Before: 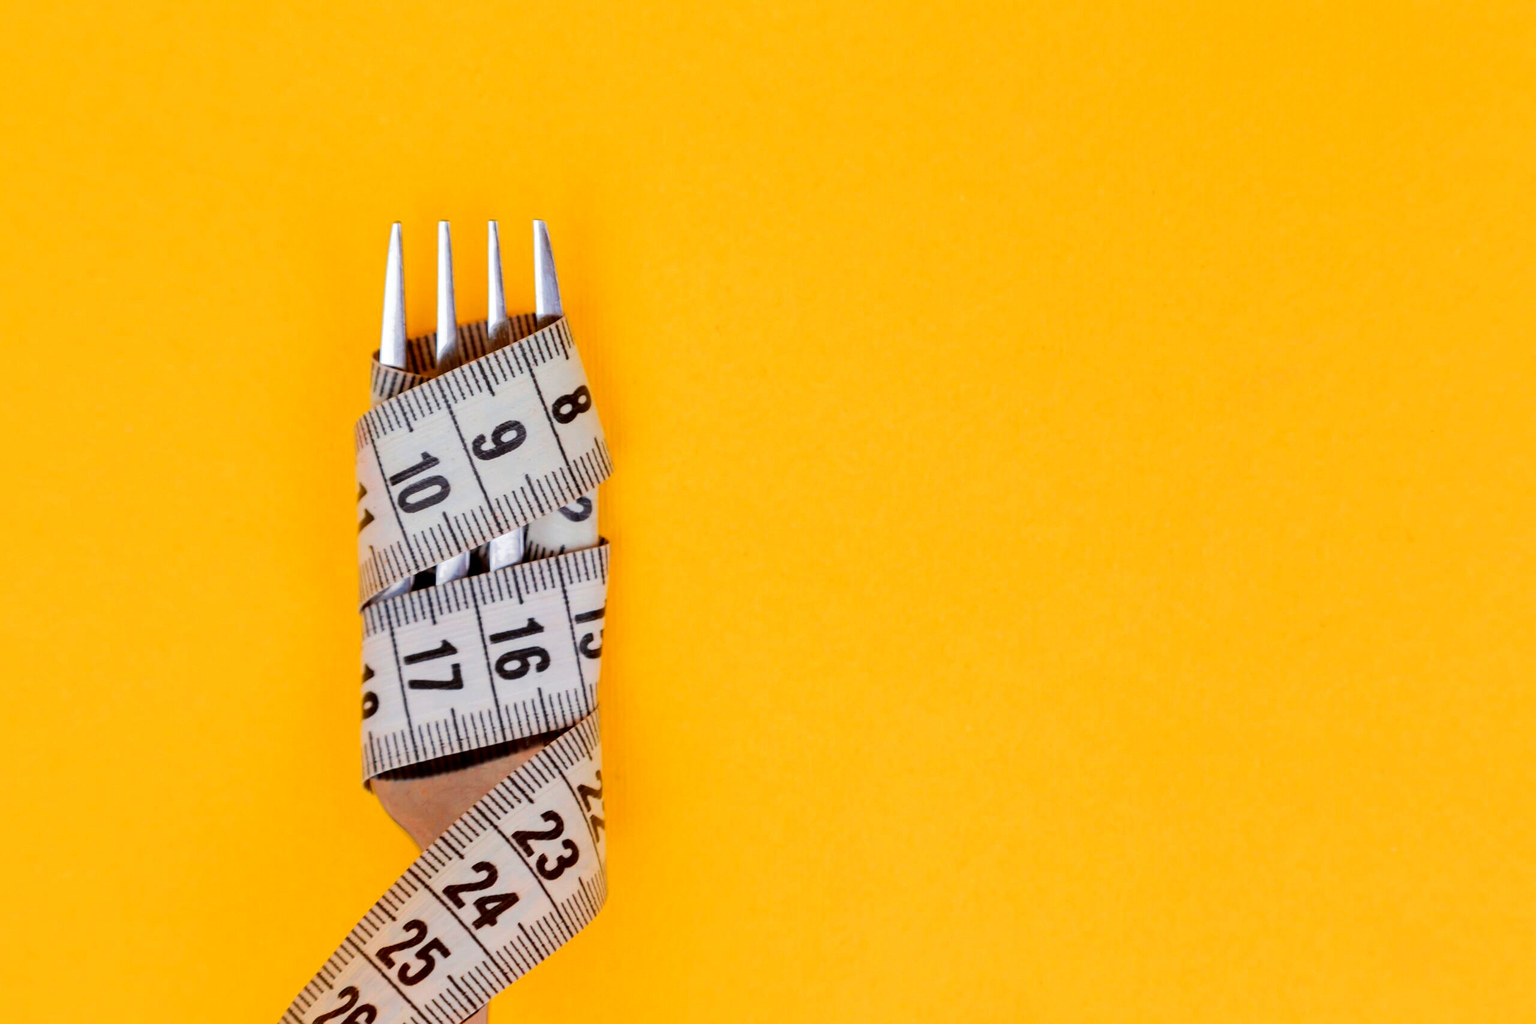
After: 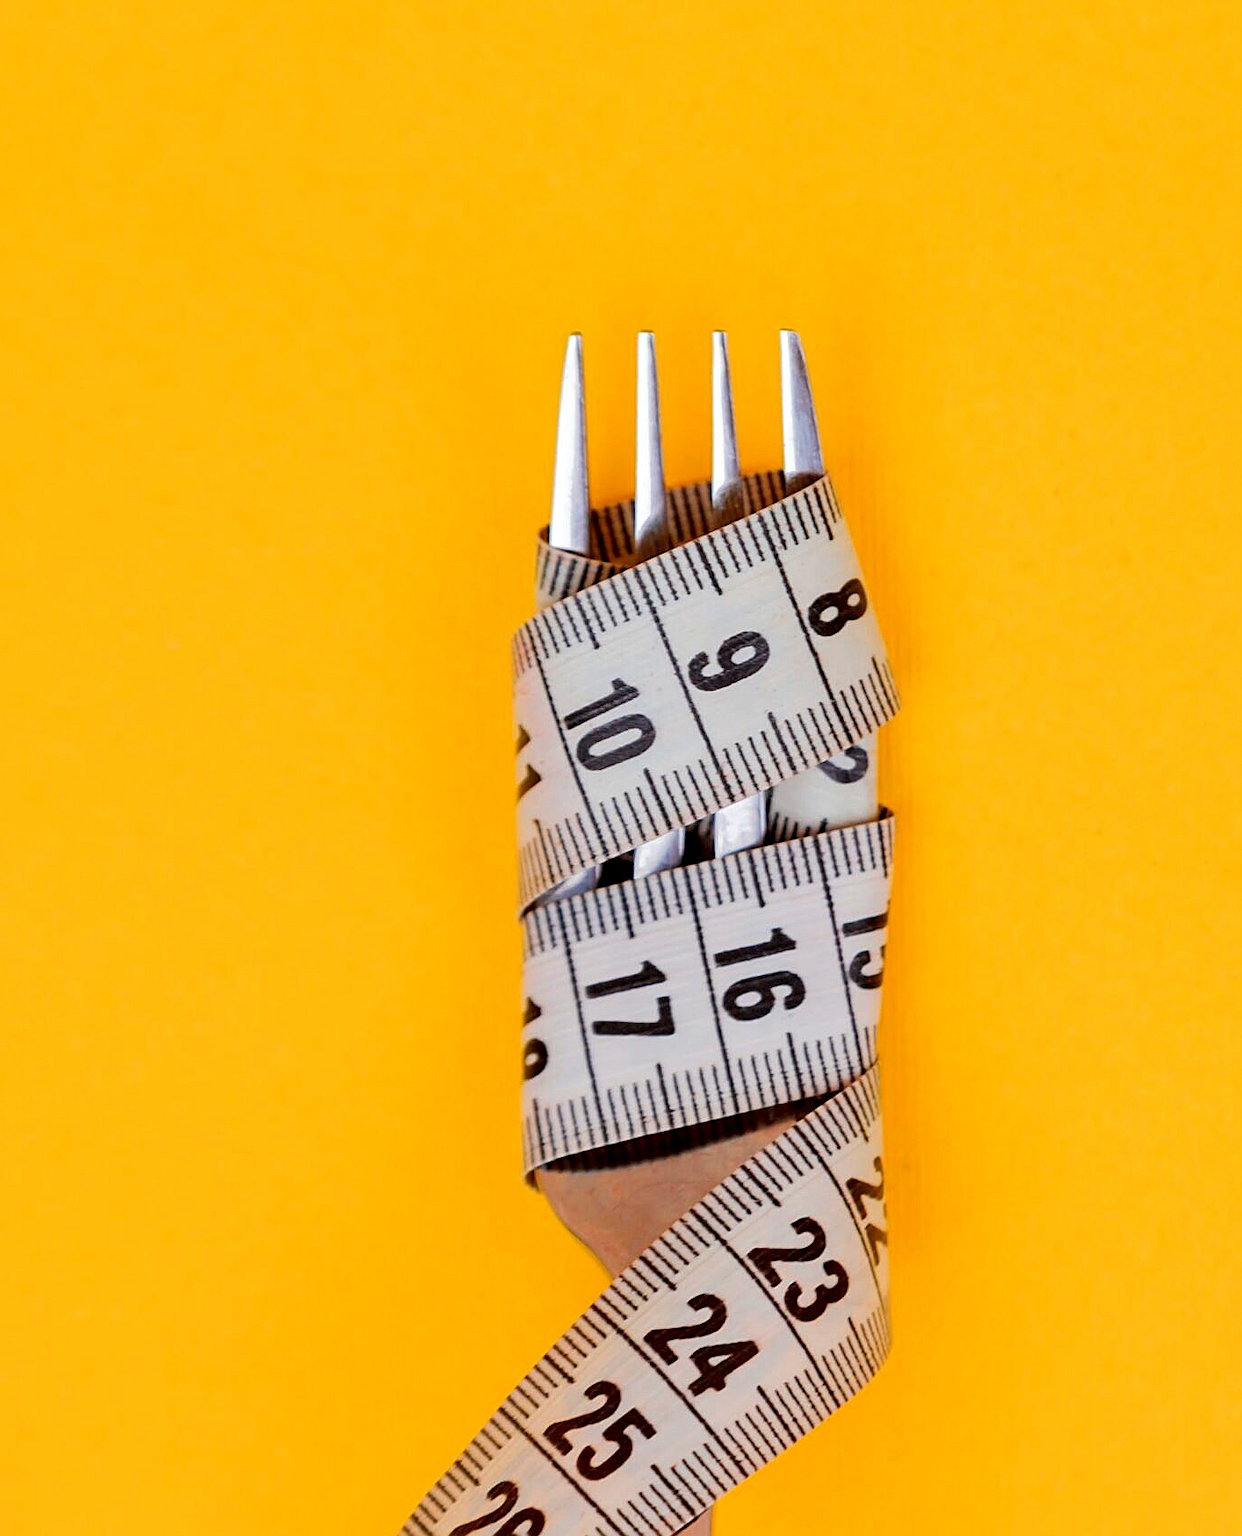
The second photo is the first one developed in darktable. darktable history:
crop: left 0.918%, right 45.208%, bottom 0.087%
sharpen: on, module defaults
